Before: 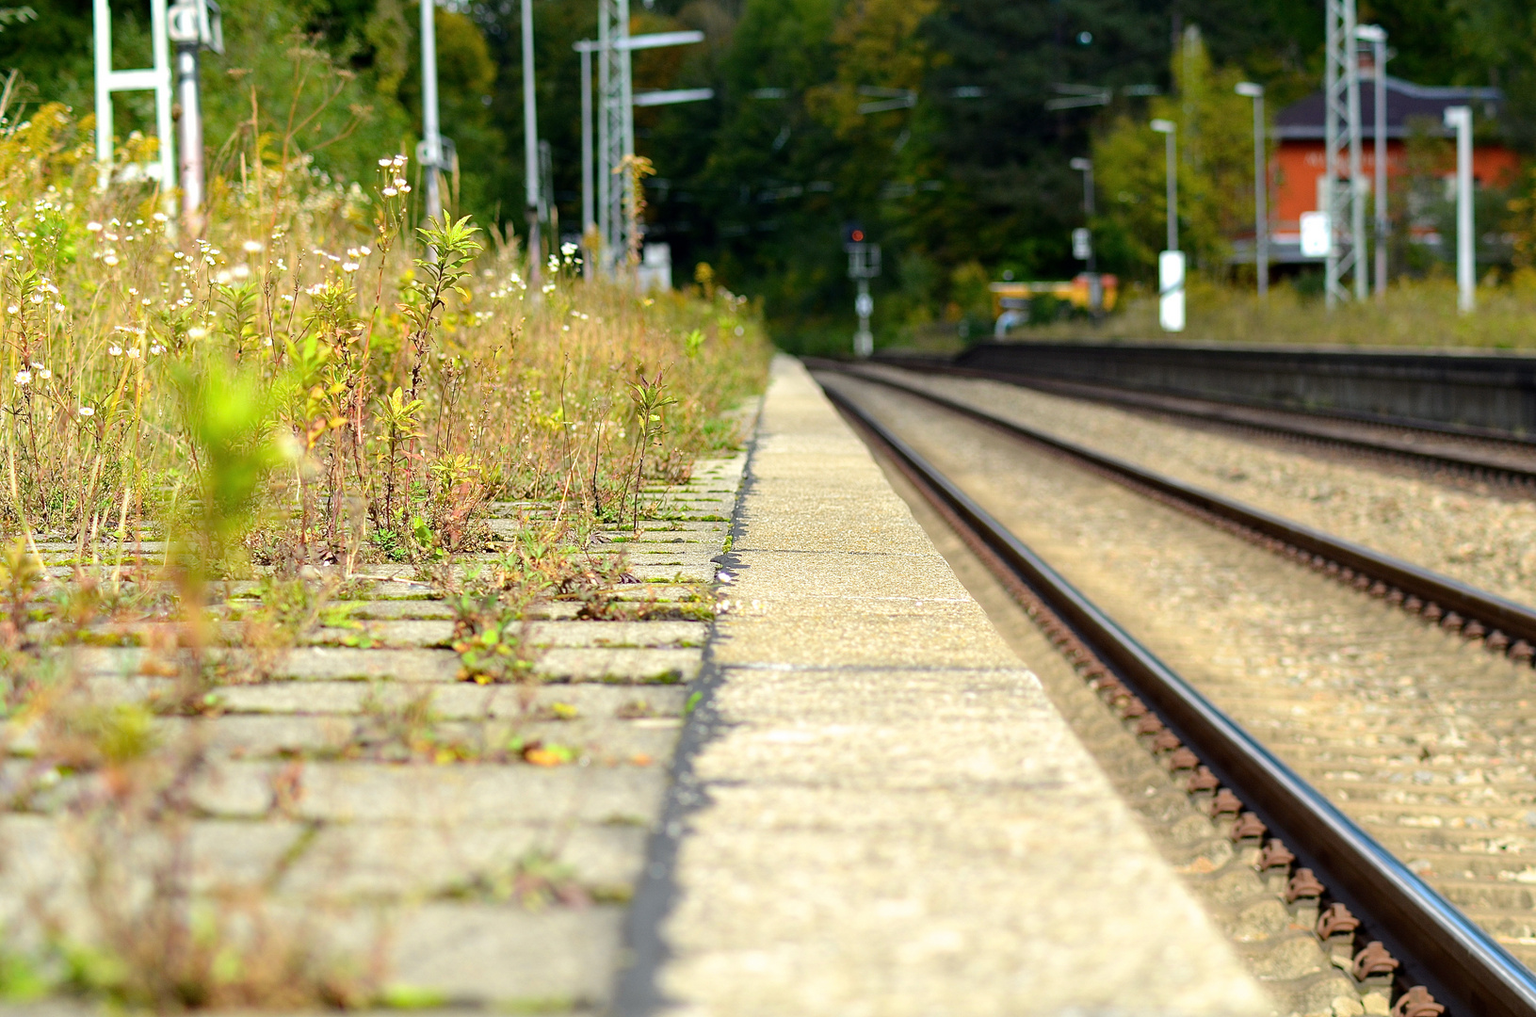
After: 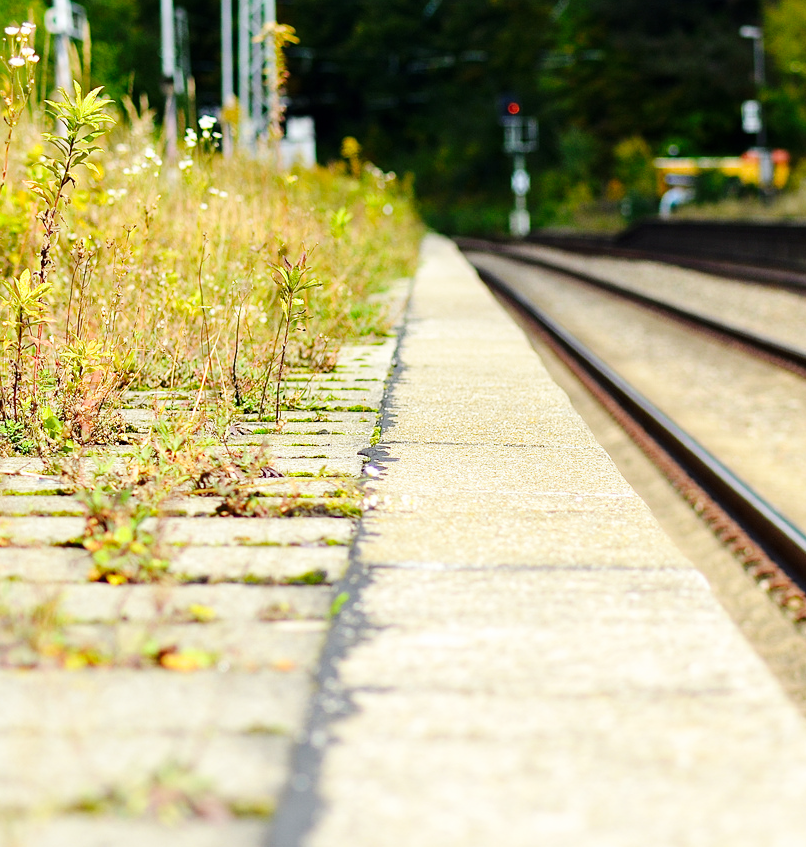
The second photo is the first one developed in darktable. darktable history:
crop and rotate: angle 0.02°, left 24.353%, top 13.219%, right 26.156%, bottom 8.224%
base curve: curves: ch0 [(0, 0) (0.032, 0.025) (0.121, 0.166) (0.206, 0.329) (0.605, 0.79) (1, 1)], preserve colors none
